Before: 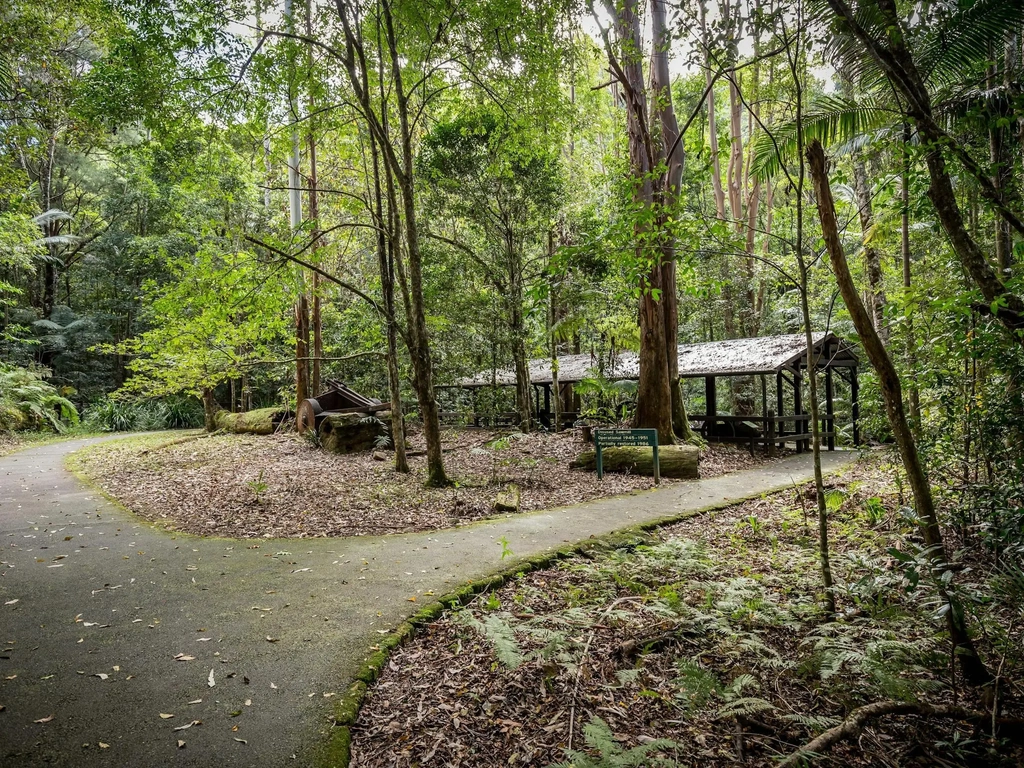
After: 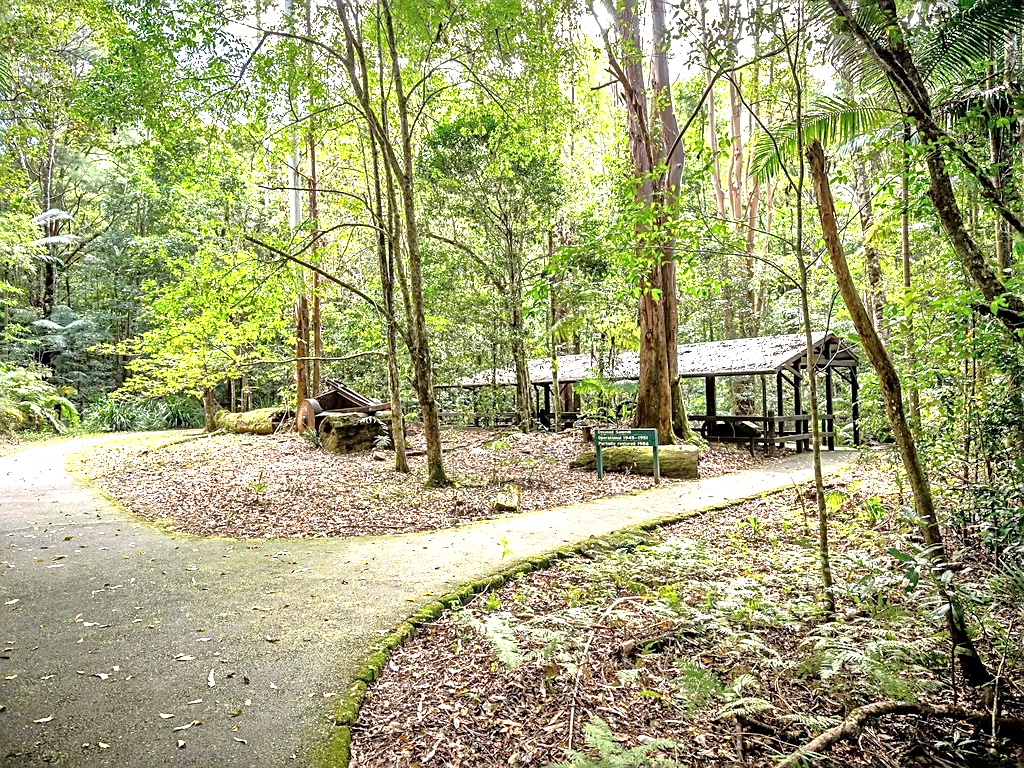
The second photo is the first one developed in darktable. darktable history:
exposure: black level correction 0, exposure 1.2 EV, compensate exposure bias true, compensate highlight preservation false
local contrast: mode bilateral grid, contrast 20, coarseness 100, detail 150%, midtone range 0.2
tone equalizer: -7 EV 0.15 EV, -6 EV 0.6 EV, -5 EV 1.15 EV, -4 EV 1.33 EV, -3 EV 1.15 EV, -2 EV 0.6 EV, -1 EV 0.15 EV, mask exposure compensation -0.5 EV
sharpen: on, module defaults
